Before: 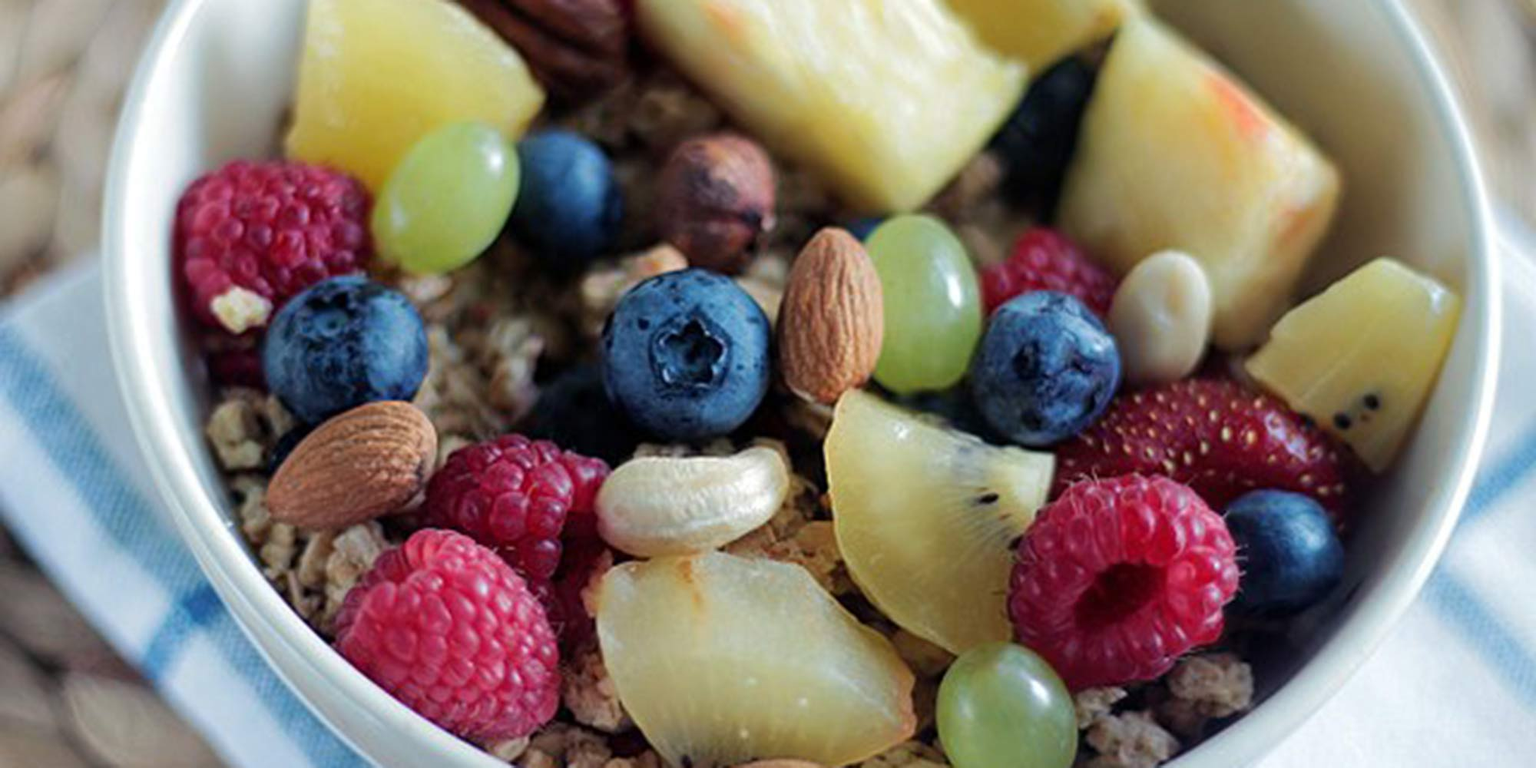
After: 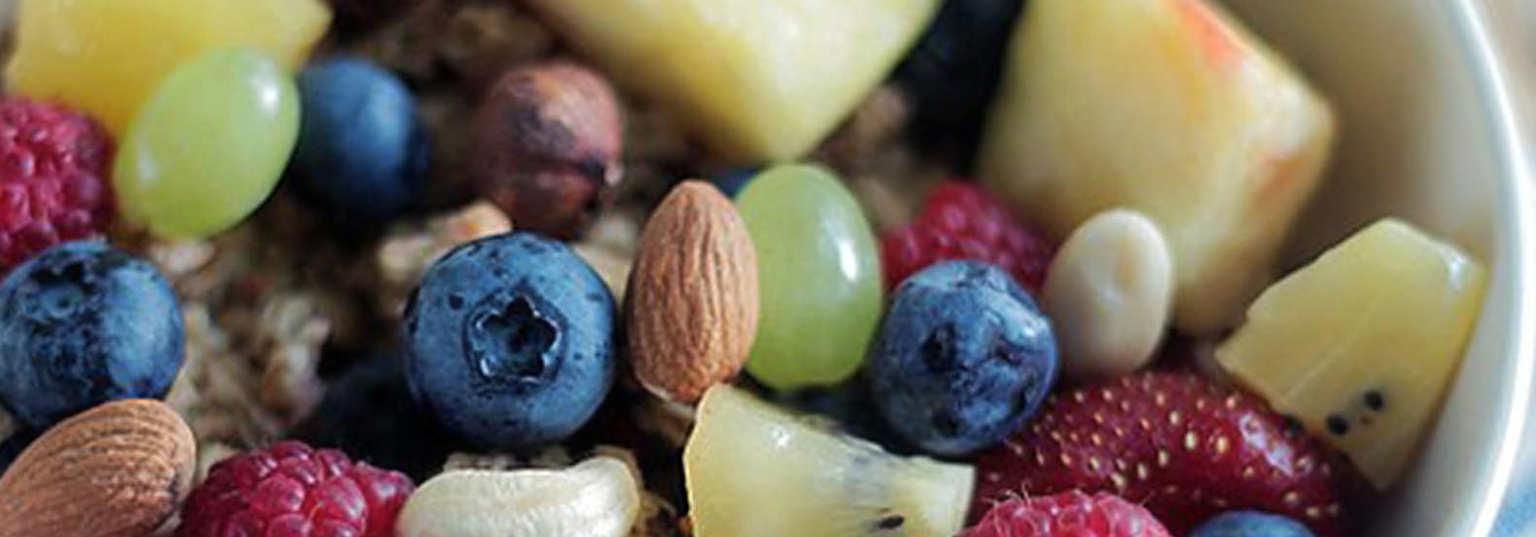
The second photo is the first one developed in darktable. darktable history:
crop: left 18.354%, top 11.085%, right 2.298%, bottom 33.317%
haze removal: strength -0.09, compatibility mode true, adaptive false
sharpen: on, module defaults
